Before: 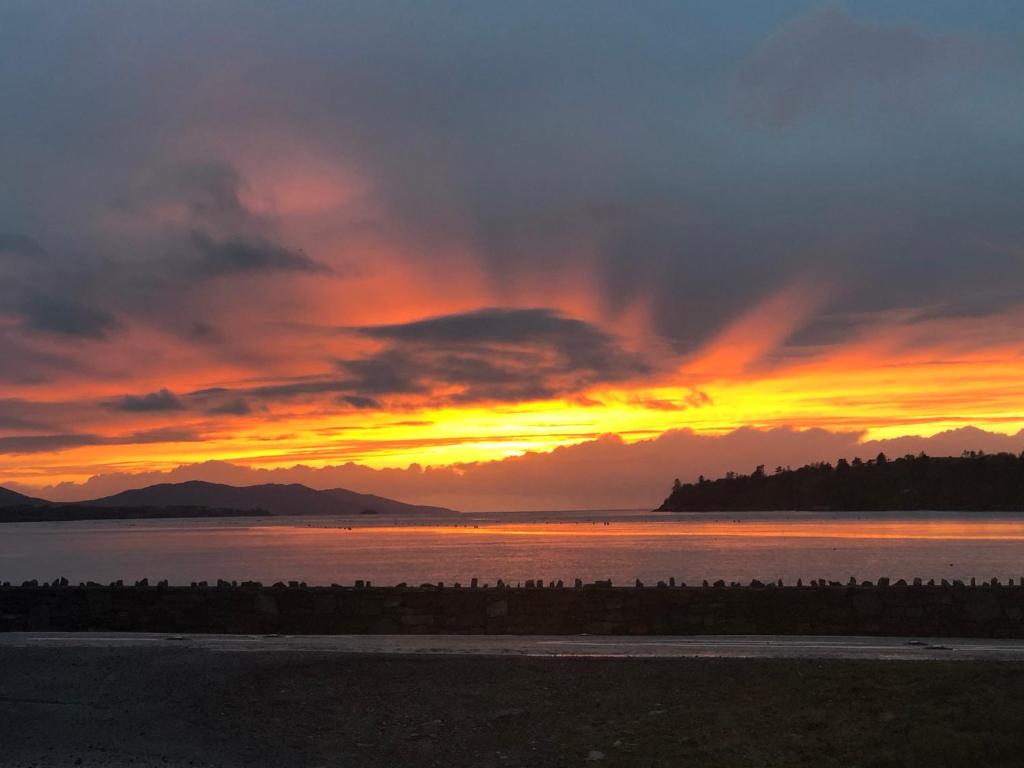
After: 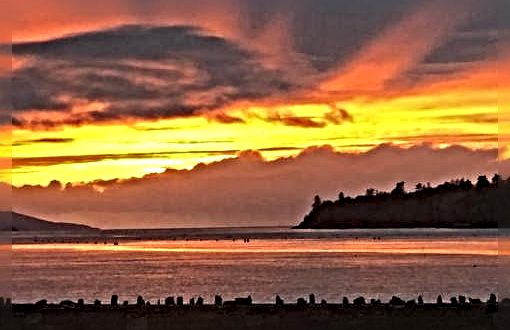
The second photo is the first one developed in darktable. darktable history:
crop: left 35.223%, top 36.955%, right 14.954%, bottom 20.034%
sharpen: radius 6.27, amount 1.802, threshold 0.014
